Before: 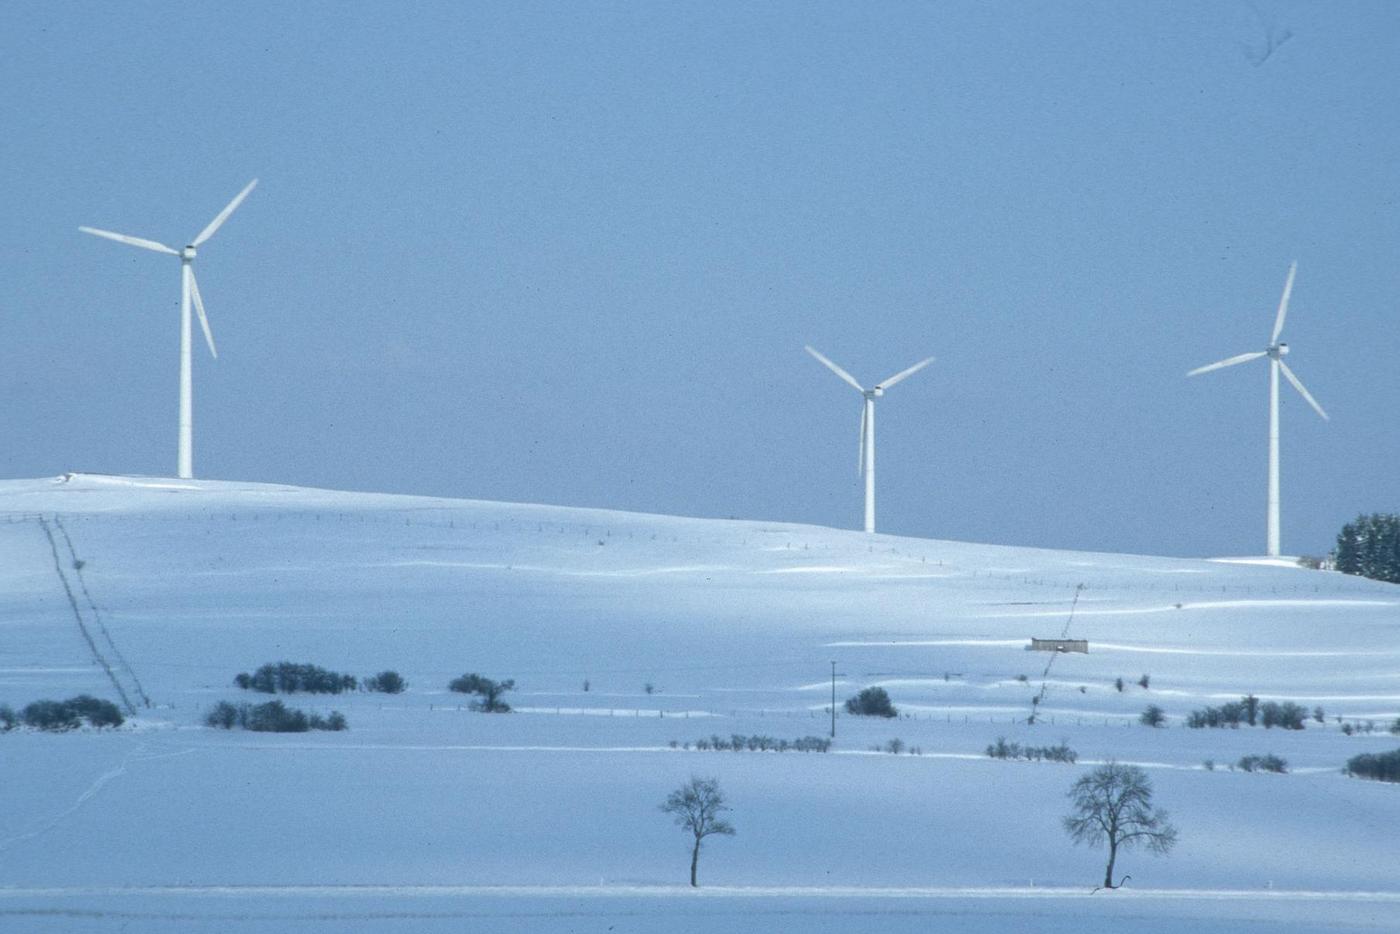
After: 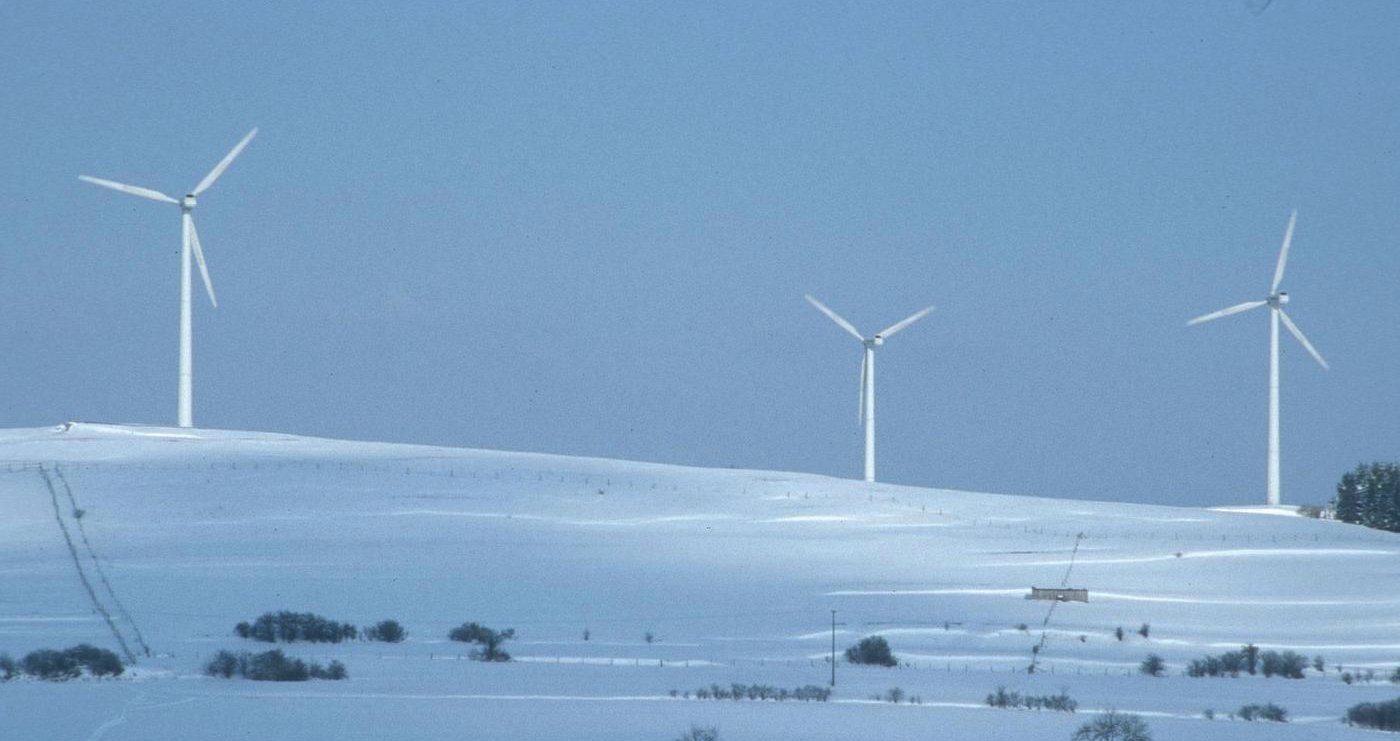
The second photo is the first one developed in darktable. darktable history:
tone curve: curves: ch0 [(0, 0) (0.003, 0.051) (0.011, 0.054) (0.025, 0.056) (0.044, 0.07) (0.069, 0.092) (0.1, 0.119) (0.136, 0.149) (0.177, 0.189) (0.224, 0.231) (0.277, 0.278) (0.335, 0.329) (0.399, 0.386) (0.468, 0.454) (0.543, 0.524) (0.623, 0.603) (0.709, 0.687) (0.801, 0.776) (0.898, 0.878) (1, 1)], preserve colors none
crop and rotate: top 5.667%, bottom 14.937%
exposure: compensate exposure bias true, compensate highlight preservation false
